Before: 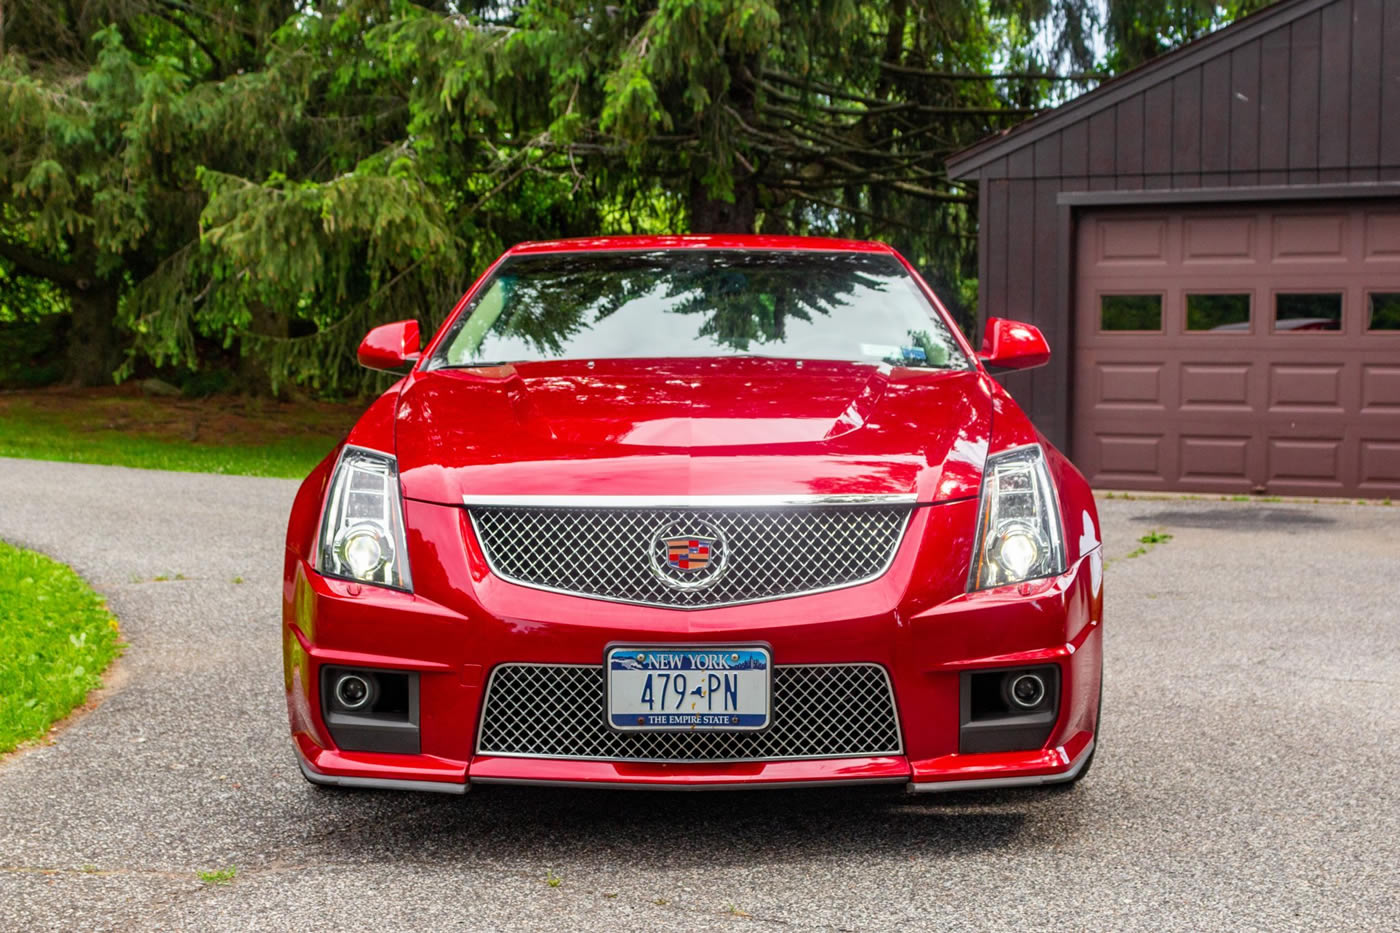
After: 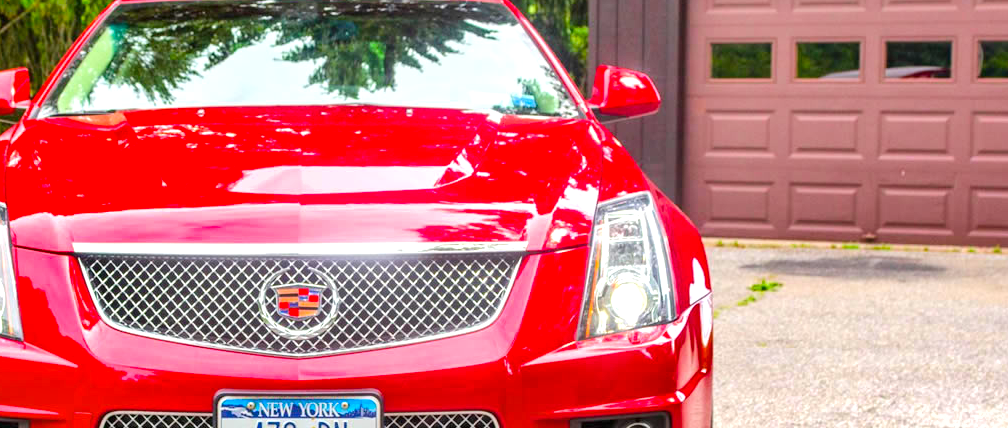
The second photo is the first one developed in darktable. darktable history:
shadows and highlights: low approximation 0.01, soften with gaussian
crop and rotate: left 27.993%, top 27.163%, bottom 26.93%
base curve: curves: ch0 [(0, 0) (0.158, 0.273) (0.879, 0.895) (1, 1)]
exposure: black level correction 0, exposure 0.694 EV, compensate highlight preservation false
color balance rgb: linear chroma grading › global chroma 14.739%, perceptual saturation grading › global saturation -0.128%, global vibrance 20%
